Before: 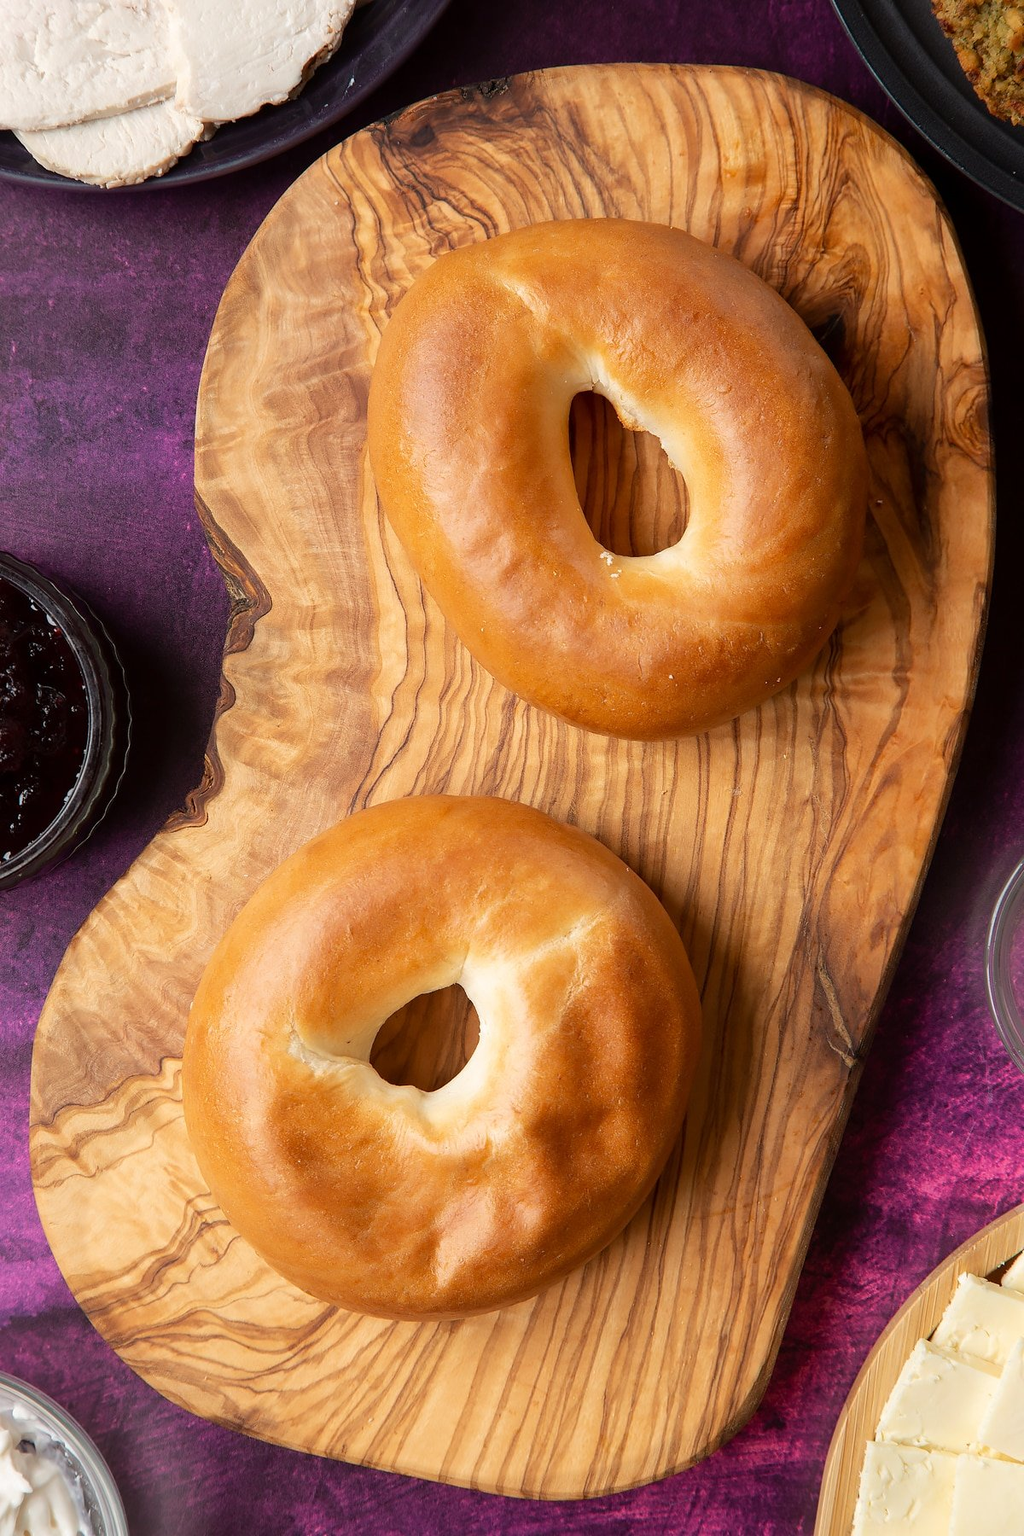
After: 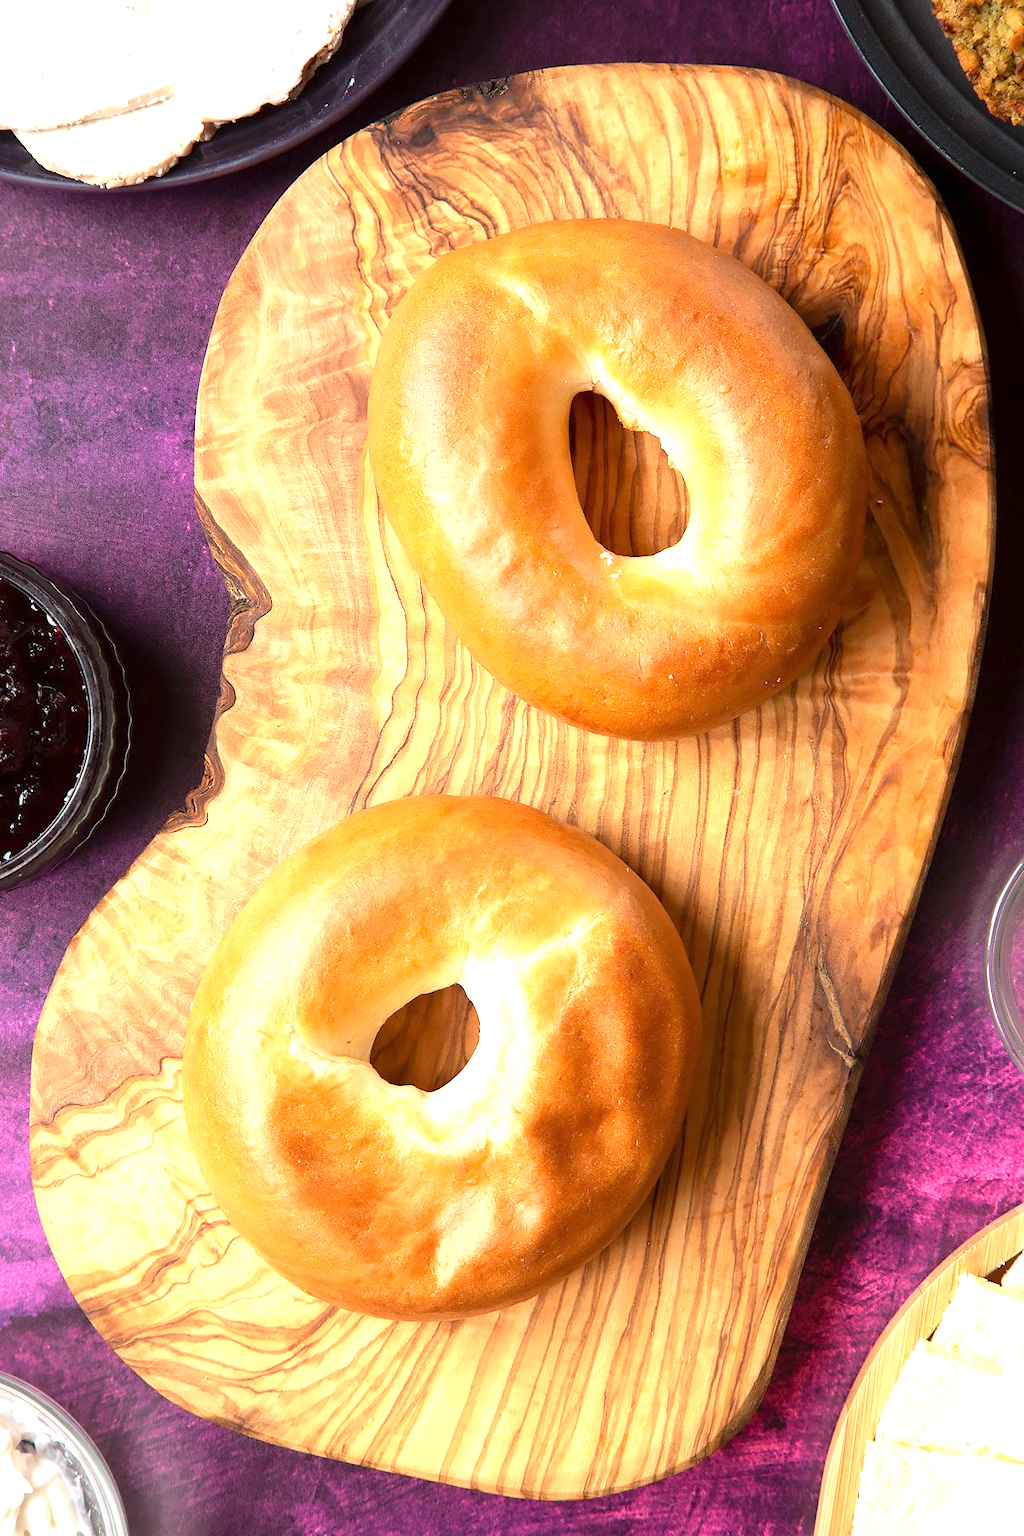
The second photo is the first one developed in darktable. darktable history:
exposure: exposure 1.061 EV, compensate highlight preservation false
